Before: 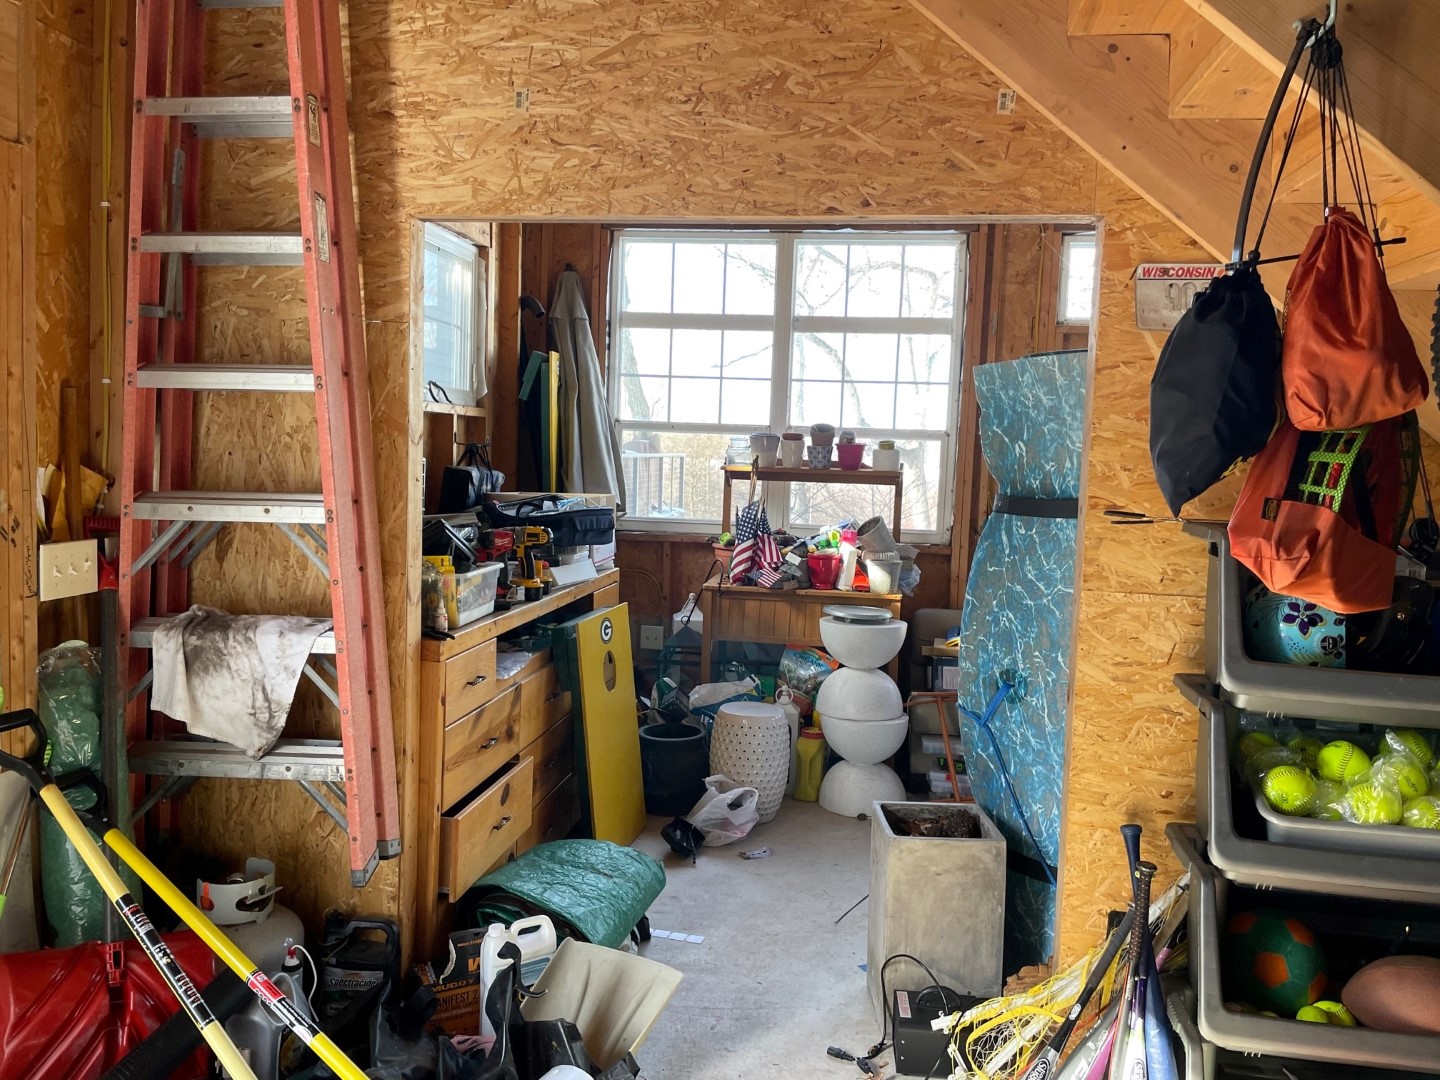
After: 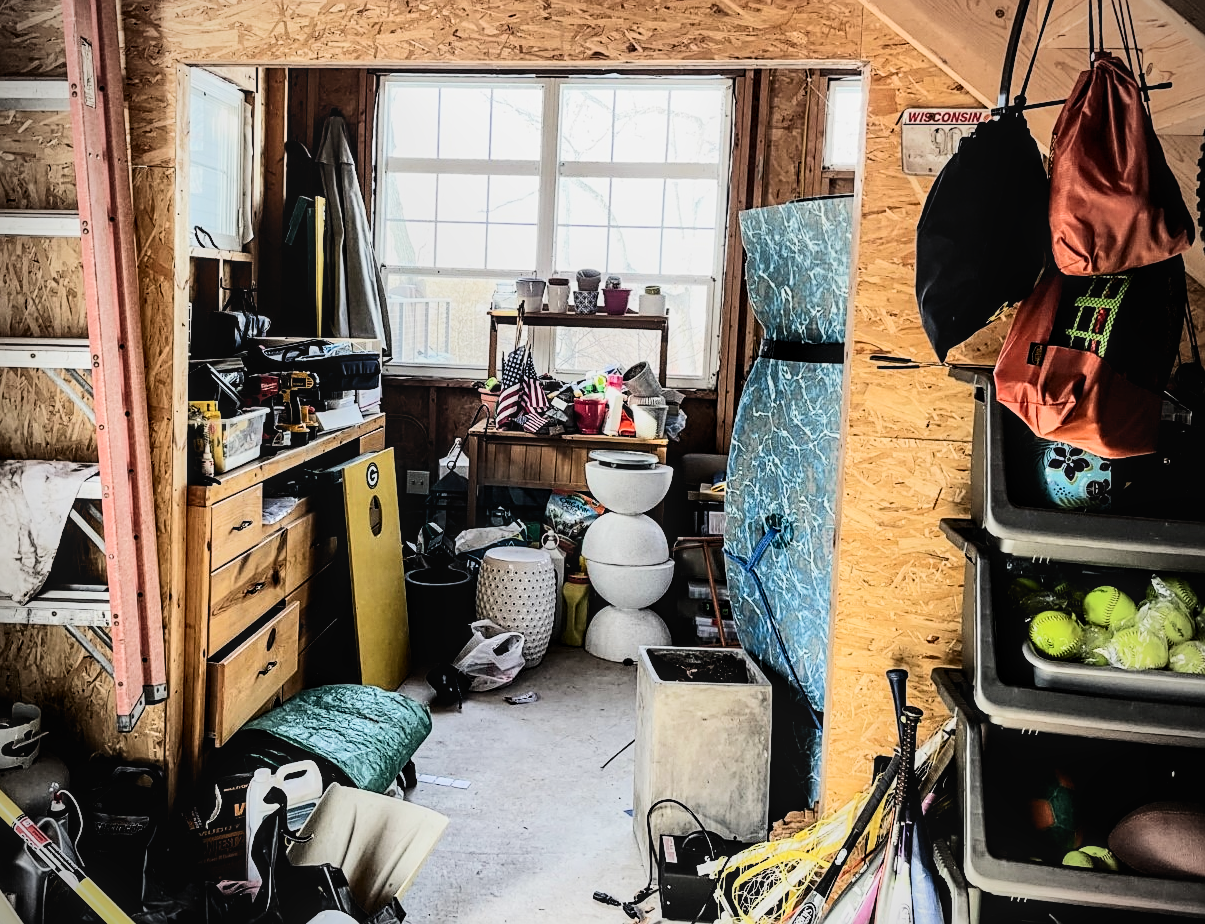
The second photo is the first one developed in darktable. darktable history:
crop: left 16.293%, top 14.405%
sharpen: on, module defaults
exposure: black level correction -0.007, exposure 0.066 EV, compensate highlight preservation false
local contrast: on, module defaults
filmic rgb: black relative exposure -3.24 EV, white relative exposure 7.08 EV, threshold 5.97 EV, hardness 1.48, contrast 1.354, enable highlight reconstruction true
vignetting: on, module defaults
contrast brightness saturation: contrast 0.376, brightness 0.106
